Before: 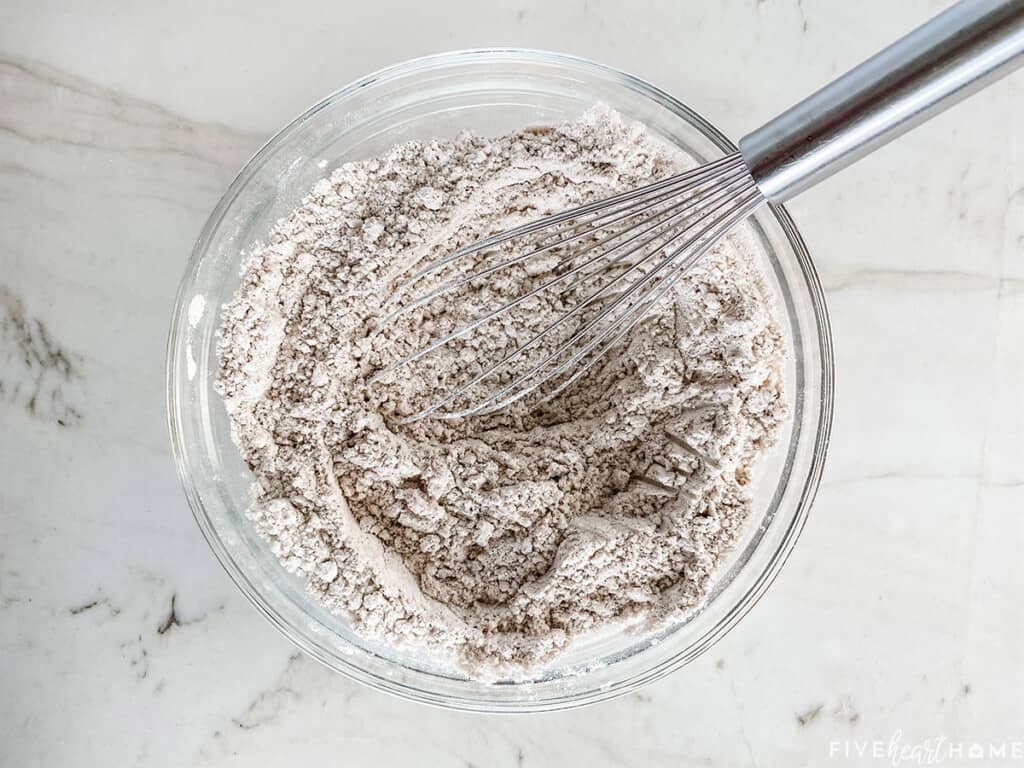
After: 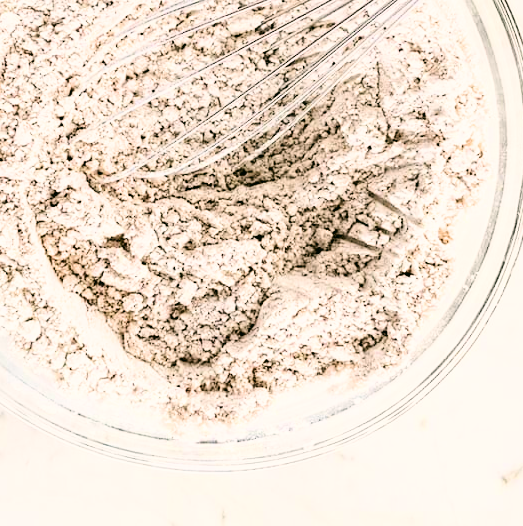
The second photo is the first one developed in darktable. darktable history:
exposure: black level correction 0, exposure 1.2 EV, compensate highlight preservation false
tone curve: curves: ch0 [(0, 0) (0.003, 0.003) (0.011, 0.011) (0.025, 0.024) (0.044, 0.044) (0.069, 0.068) (0.1, 0.098) (0.136, 0.133) (0.177, 0.174) (0.224, 0.22) (0.277, 0.272) (0.335, 0.329) (0.399, 0.392) (0.468, 0.46) (0.543, 0.546) (0.623, 0.626) (0.709, 0.711) (0.801, 0.802) (0.898, 0.898) (1, 1)], preserve colors none
filmic rgb: black relative exposure -5 EV, white relative exposure 3.96 EV, hardness 2.89, contrast 1.486, color science v6 (2022)
crop and rotate: left 29.035%, top 31.425%, right 19.854%
color correction: highlights a* 4.11, highlights b* 4.92, shadows a* -7.36, shadows b* 4.68
